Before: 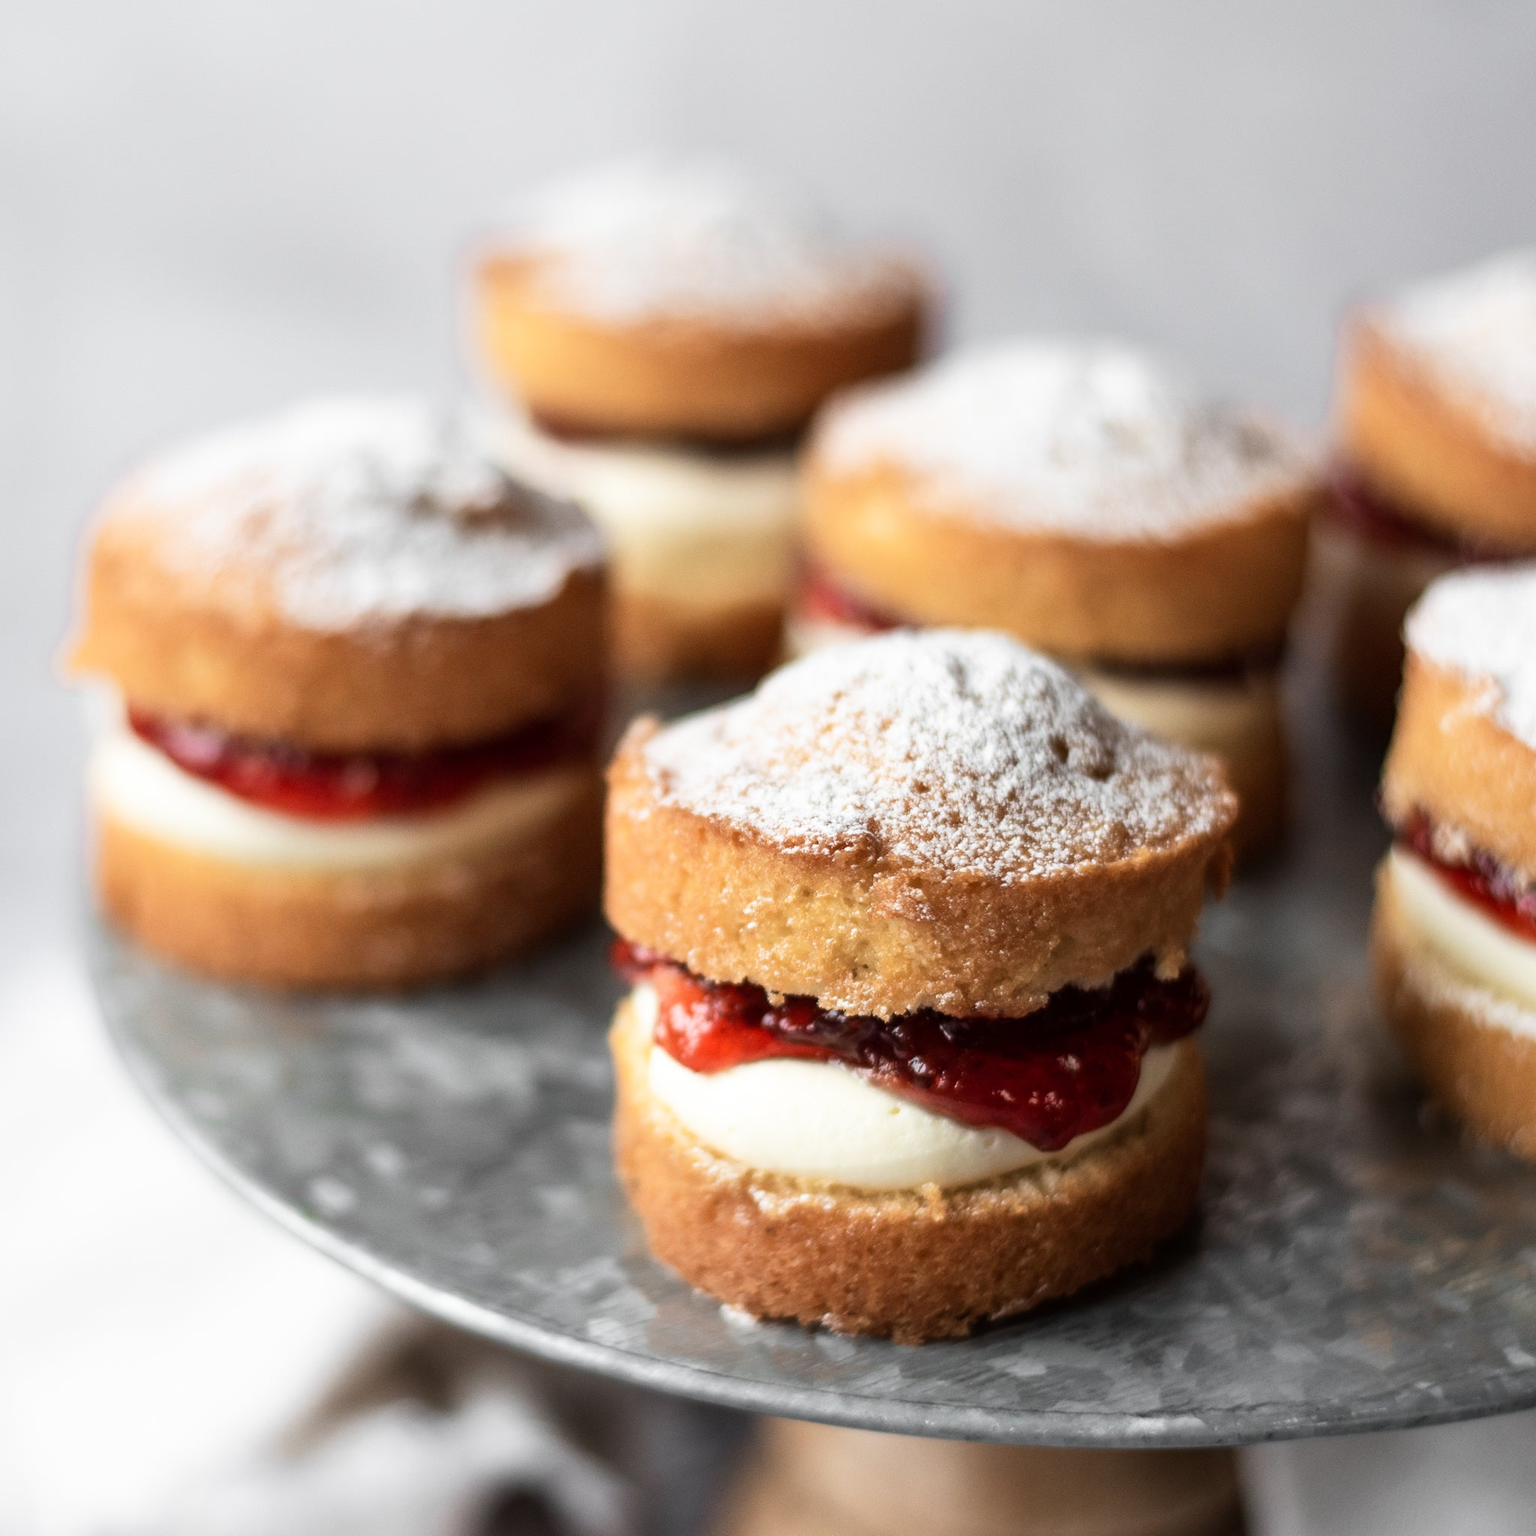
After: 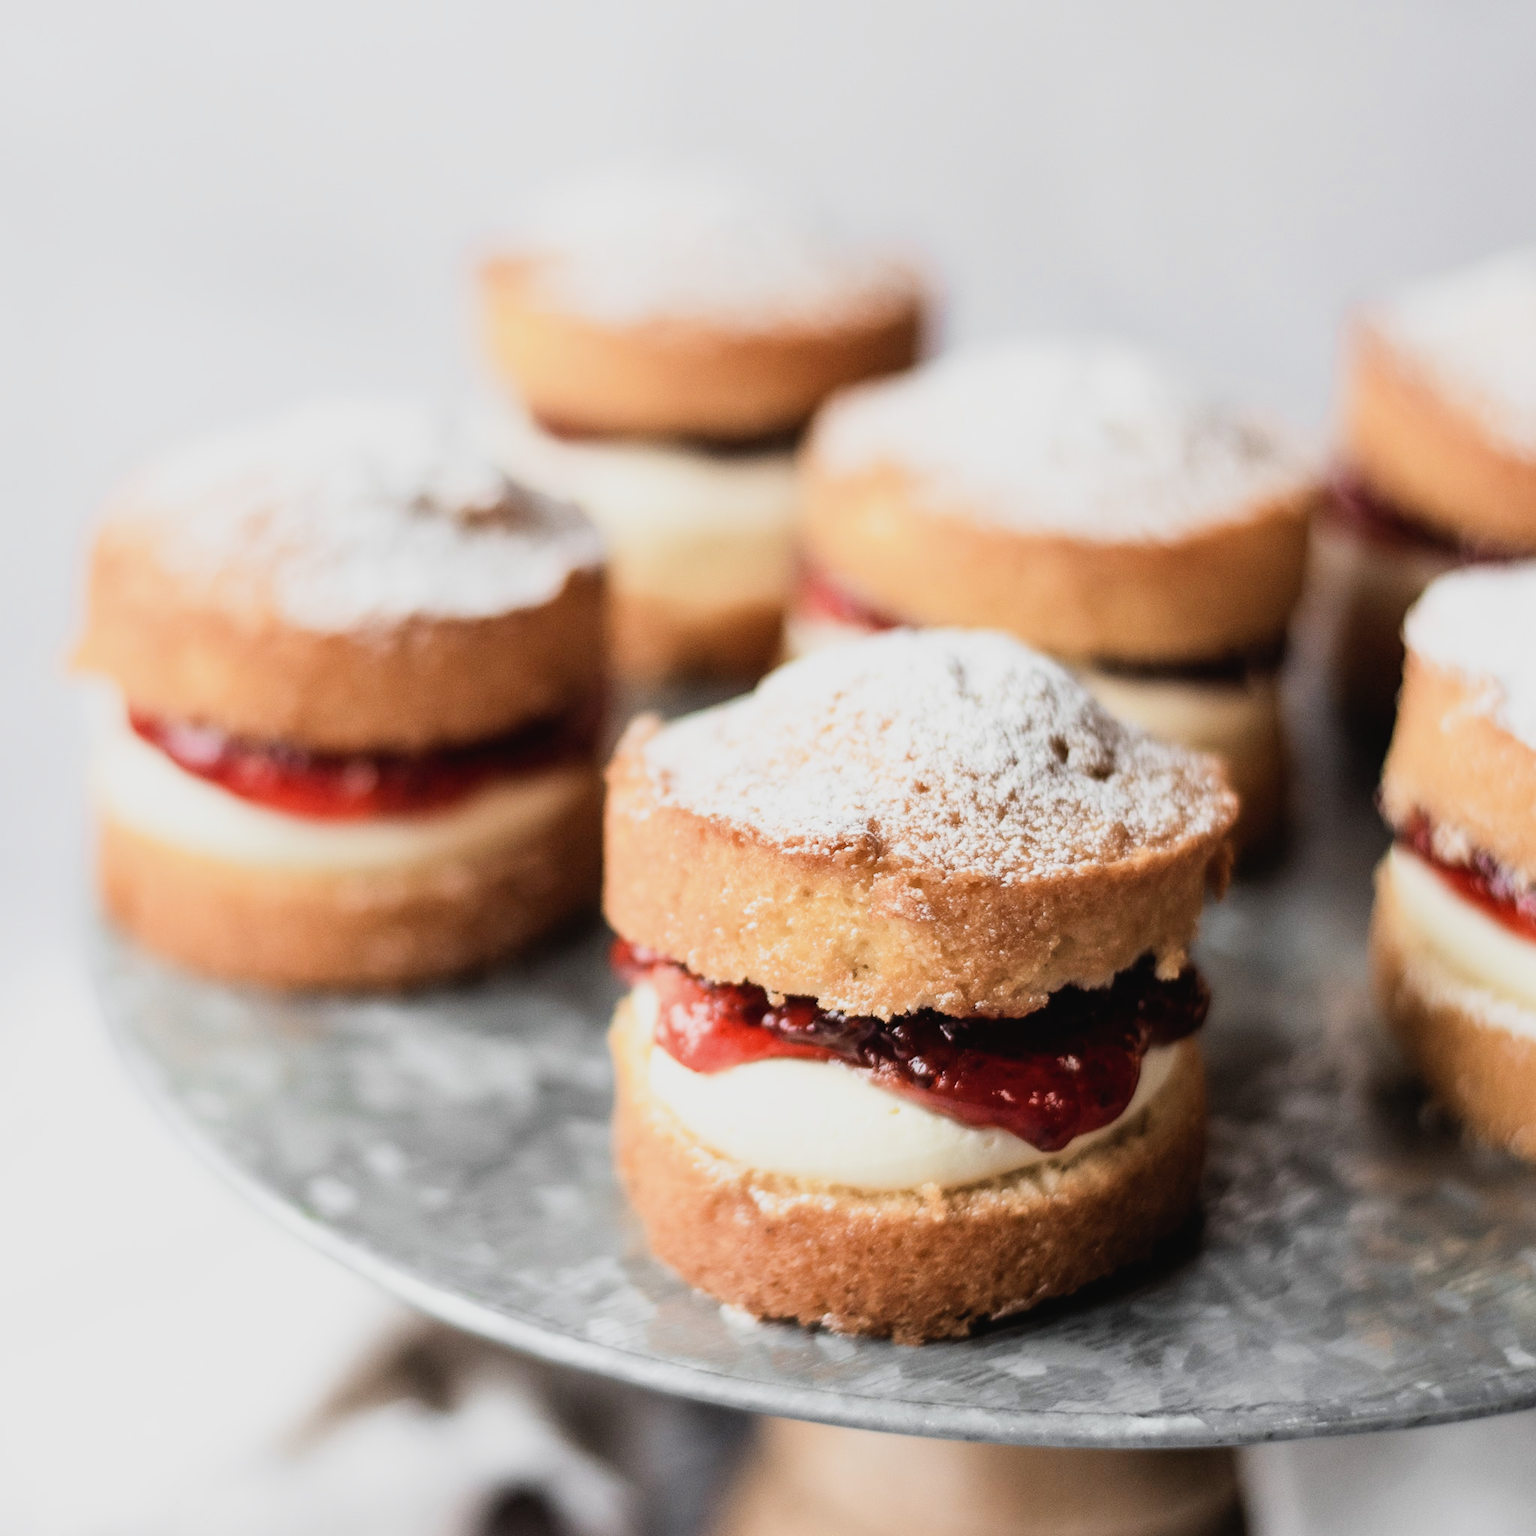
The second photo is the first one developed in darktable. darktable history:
filmic rgb: middle gray luminance 28.93%, black relative exposure -10.37 EV, white relative exposure 5.47 EV, target black luminance 0%, hardness 3.97, latitude 2.5%, contrast 1.129, highlights saturation mix 4.3%, shadows ↔ highlights balance 15.43%
contrast brightness saturation: contrast -0.066, brightness -0.04, saturation -0.106
exposure: black level correction 0, exposure 1 EV, compensate exposure bias true, compensate highlight preservation false
